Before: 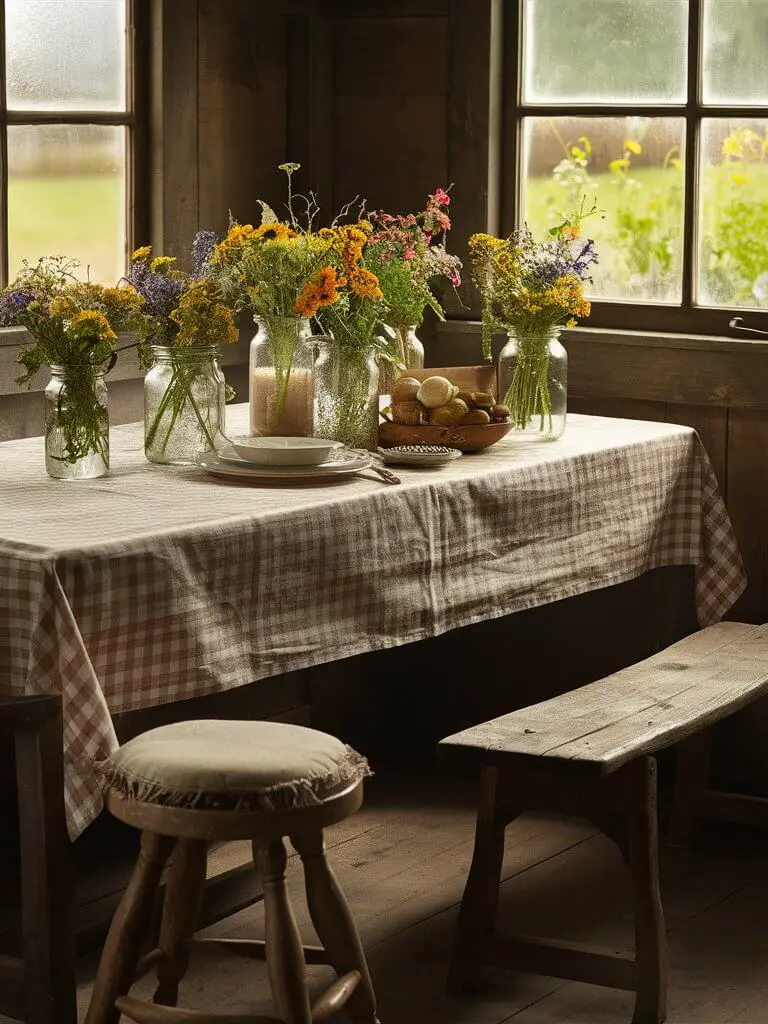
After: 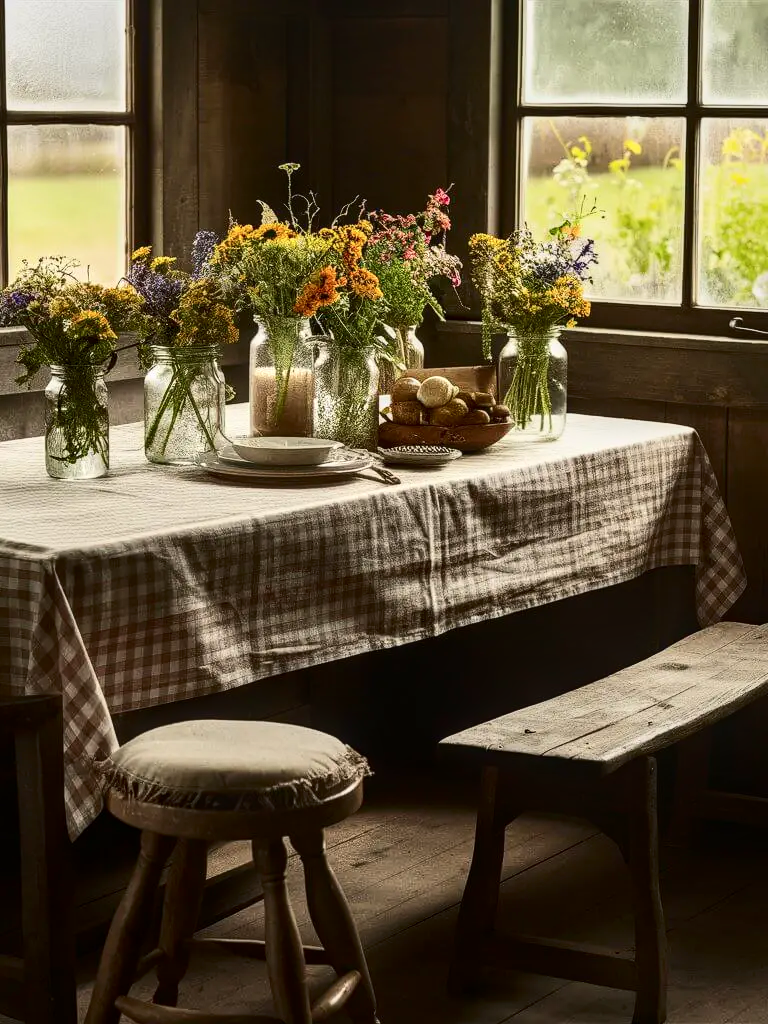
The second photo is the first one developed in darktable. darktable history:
local contrast: on, module defaults
contrast brightness saturation: contrast 0.275
